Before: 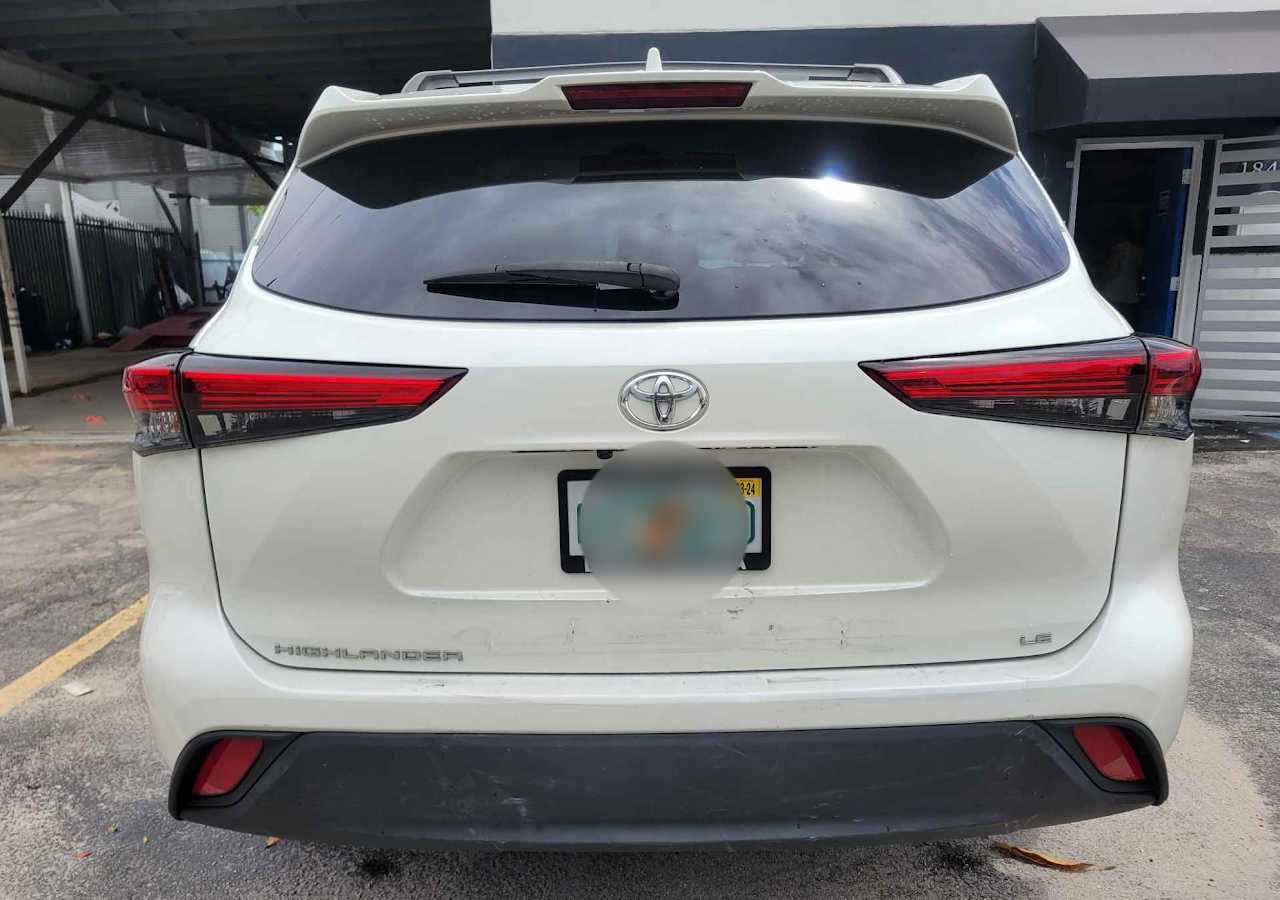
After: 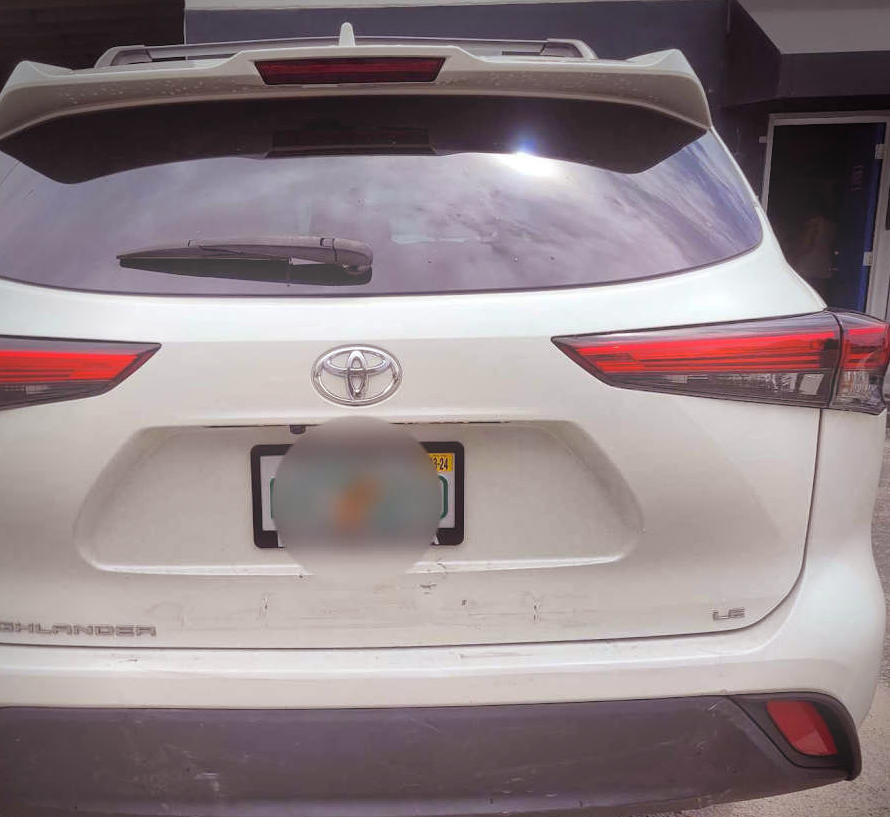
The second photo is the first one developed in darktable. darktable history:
bloom: on, module defaults
shadows and highlights: shadows 20.91, highlights -82.73, soften with gaussian
base curve: curves: ch0 [(0, 0) (0.472, 0.455) (1, 1)], preserve colors none
crop and rotate: left 24.034%, top 2.838%, right 6.406%, bottom 6.299%
rgb levels: mode RGB, independent channels, levels [[0, 0.474, 1], [0, 0.5, 1], [0, 0.5, 1]]
vignetting: brightness -0.629, saturation -0.007, center (-0.028, 0.239)
tone equalizer: on, module defaults
